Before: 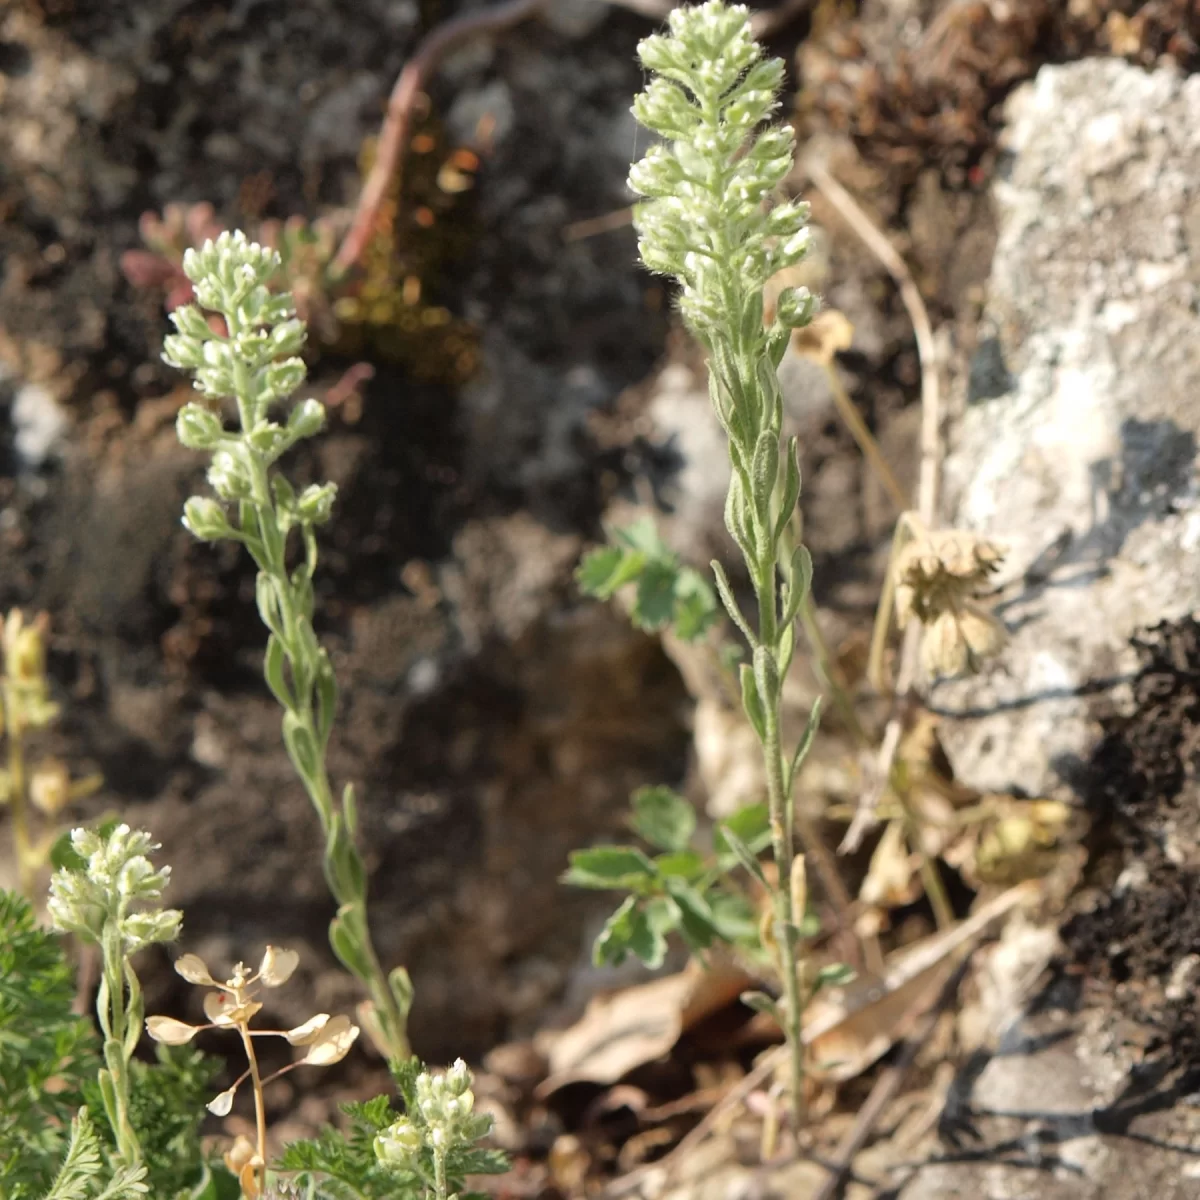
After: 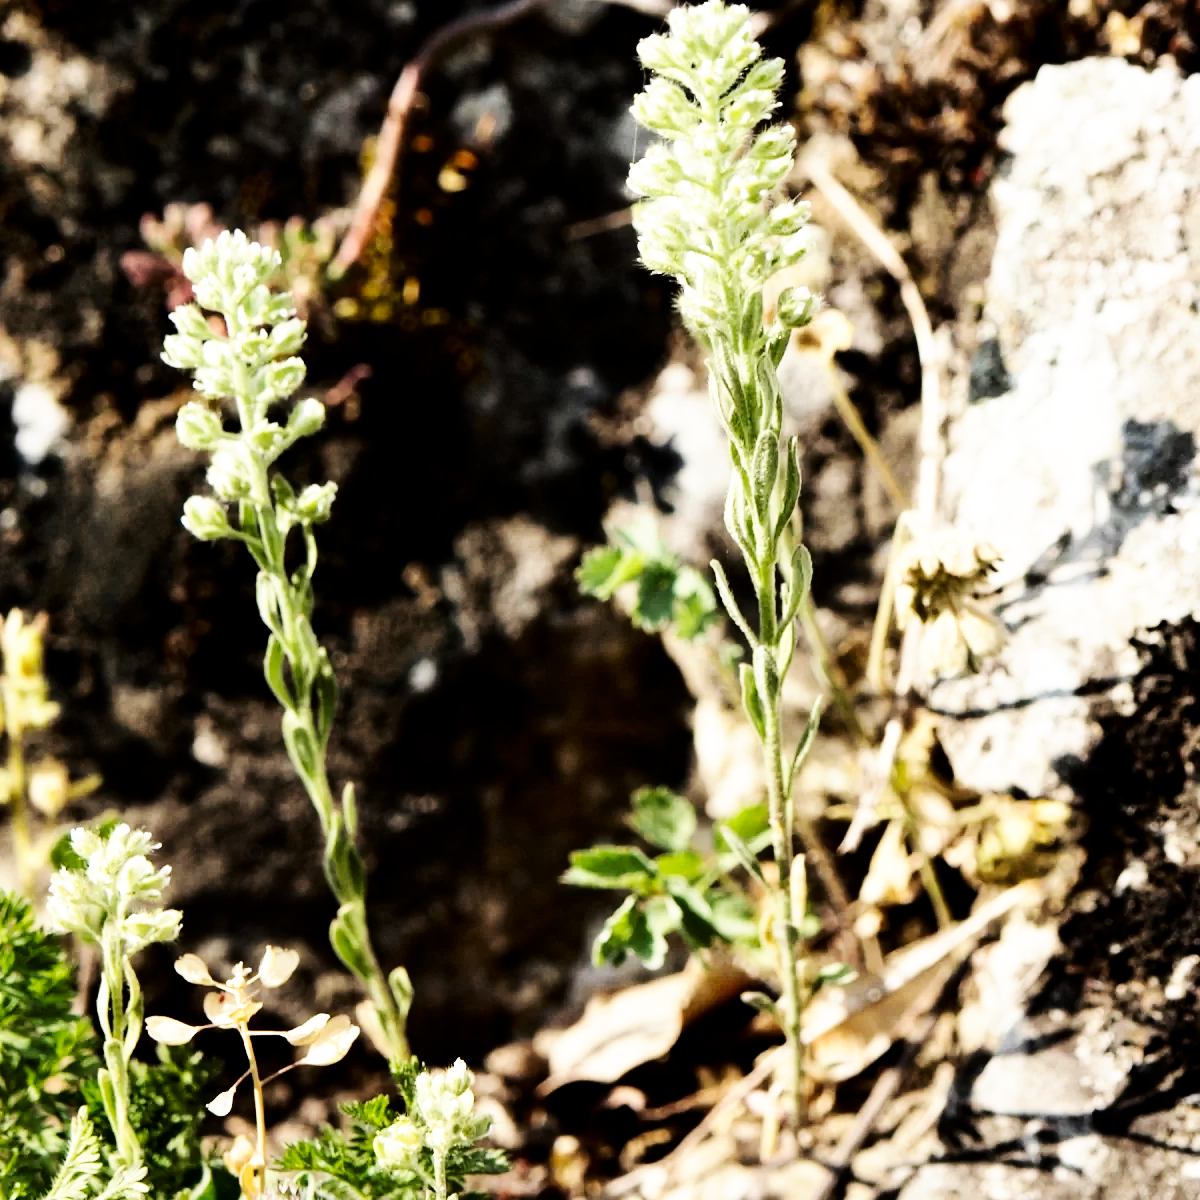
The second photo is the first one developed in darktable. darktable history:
base curve: curves: ch0 [(0, 0) (0.007, 0.004) (0.027, 0.03) (0.046, 0.07) (0.207, 0.54) (0.442, 0.872) (0.673, 0.972) (1, 1)], preserve colors none
contrast brightness saturation: contrast 0.22, brightness -0.182, saturation 0.234
levels: levels [0, 0.618, 1]
